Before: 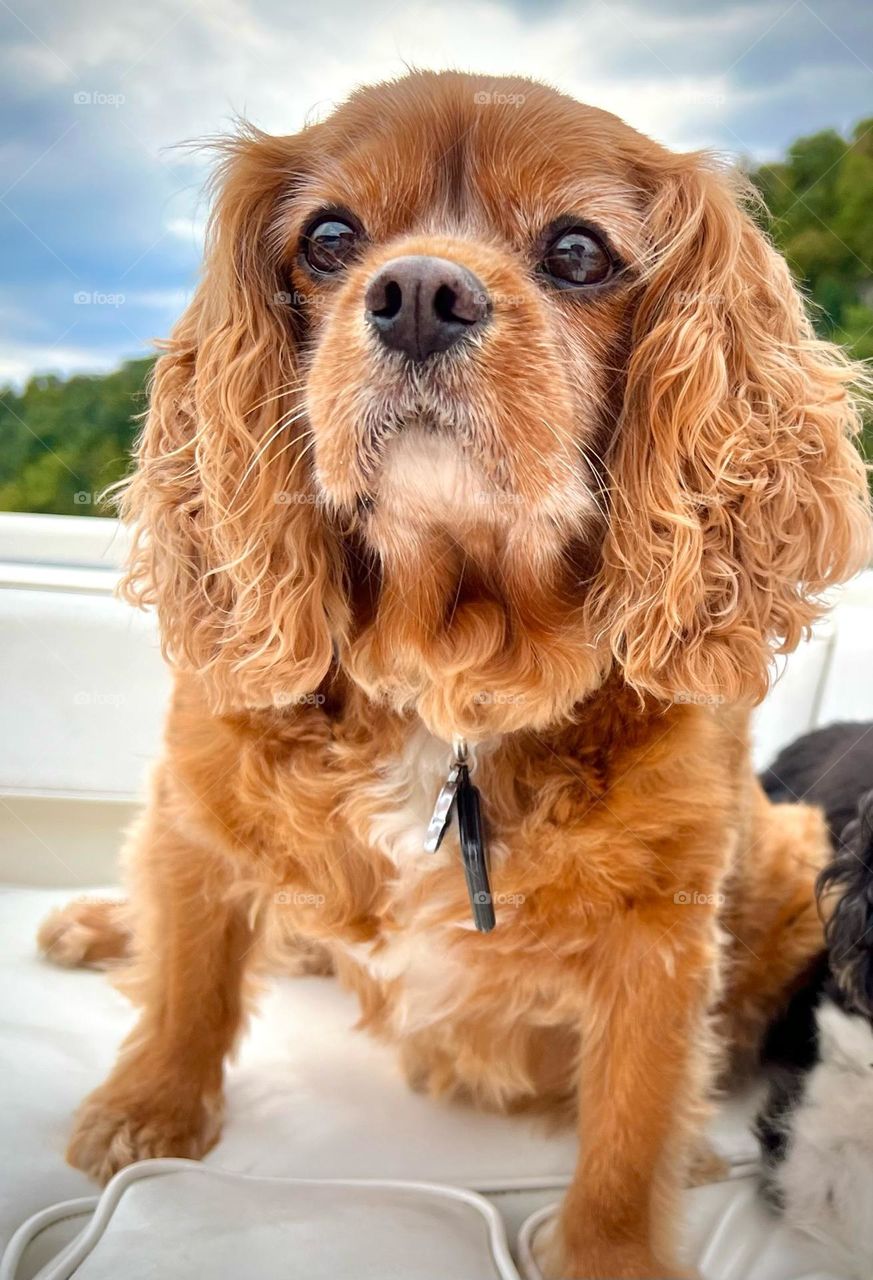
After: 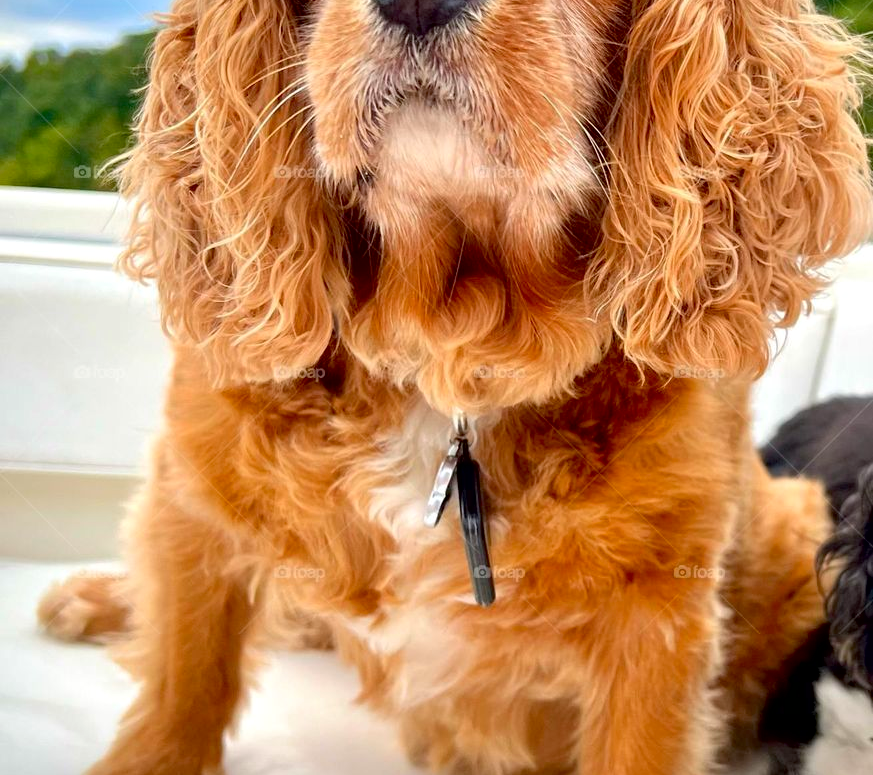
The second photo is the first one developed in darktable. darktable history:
exposure: black level correction 0.009, exposure 0.017 EV, compensate highlight preservation false
tone equalizer: edges refinement/feathering 500, mask exposure compensation -1.57 EV, preserve details no
contrast brightness saturation: contrast 0.037, saturation 0.165
crop and rotate: top 25.49%, bottom 13.952%
